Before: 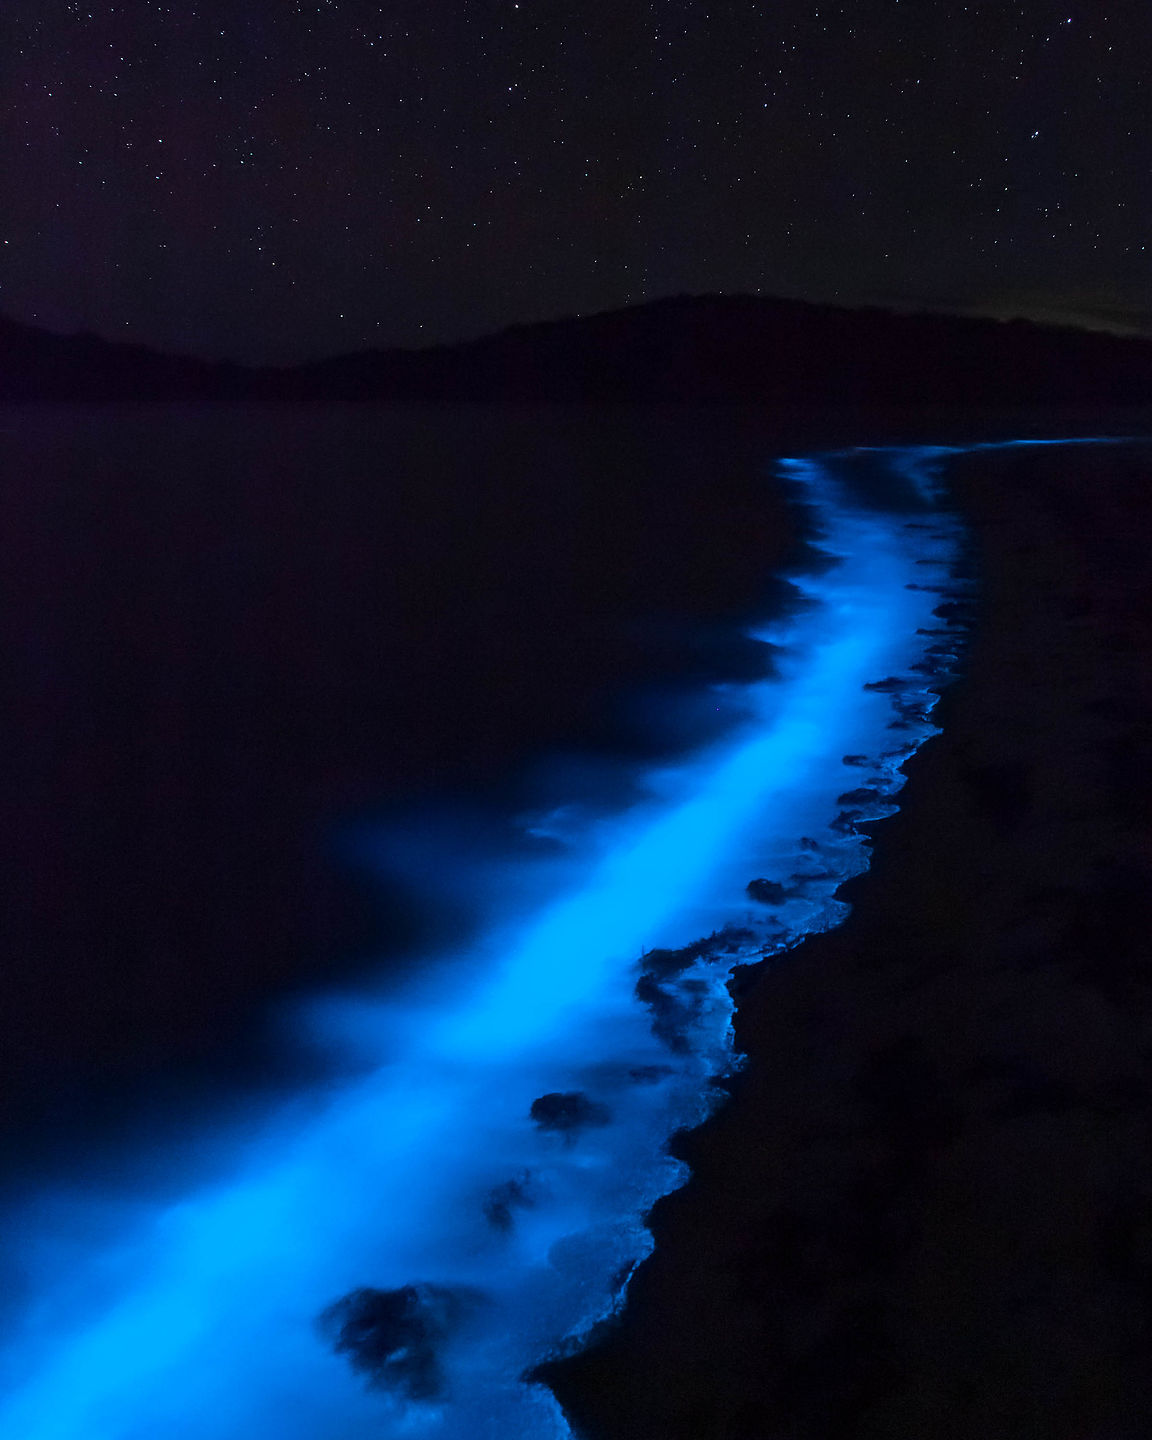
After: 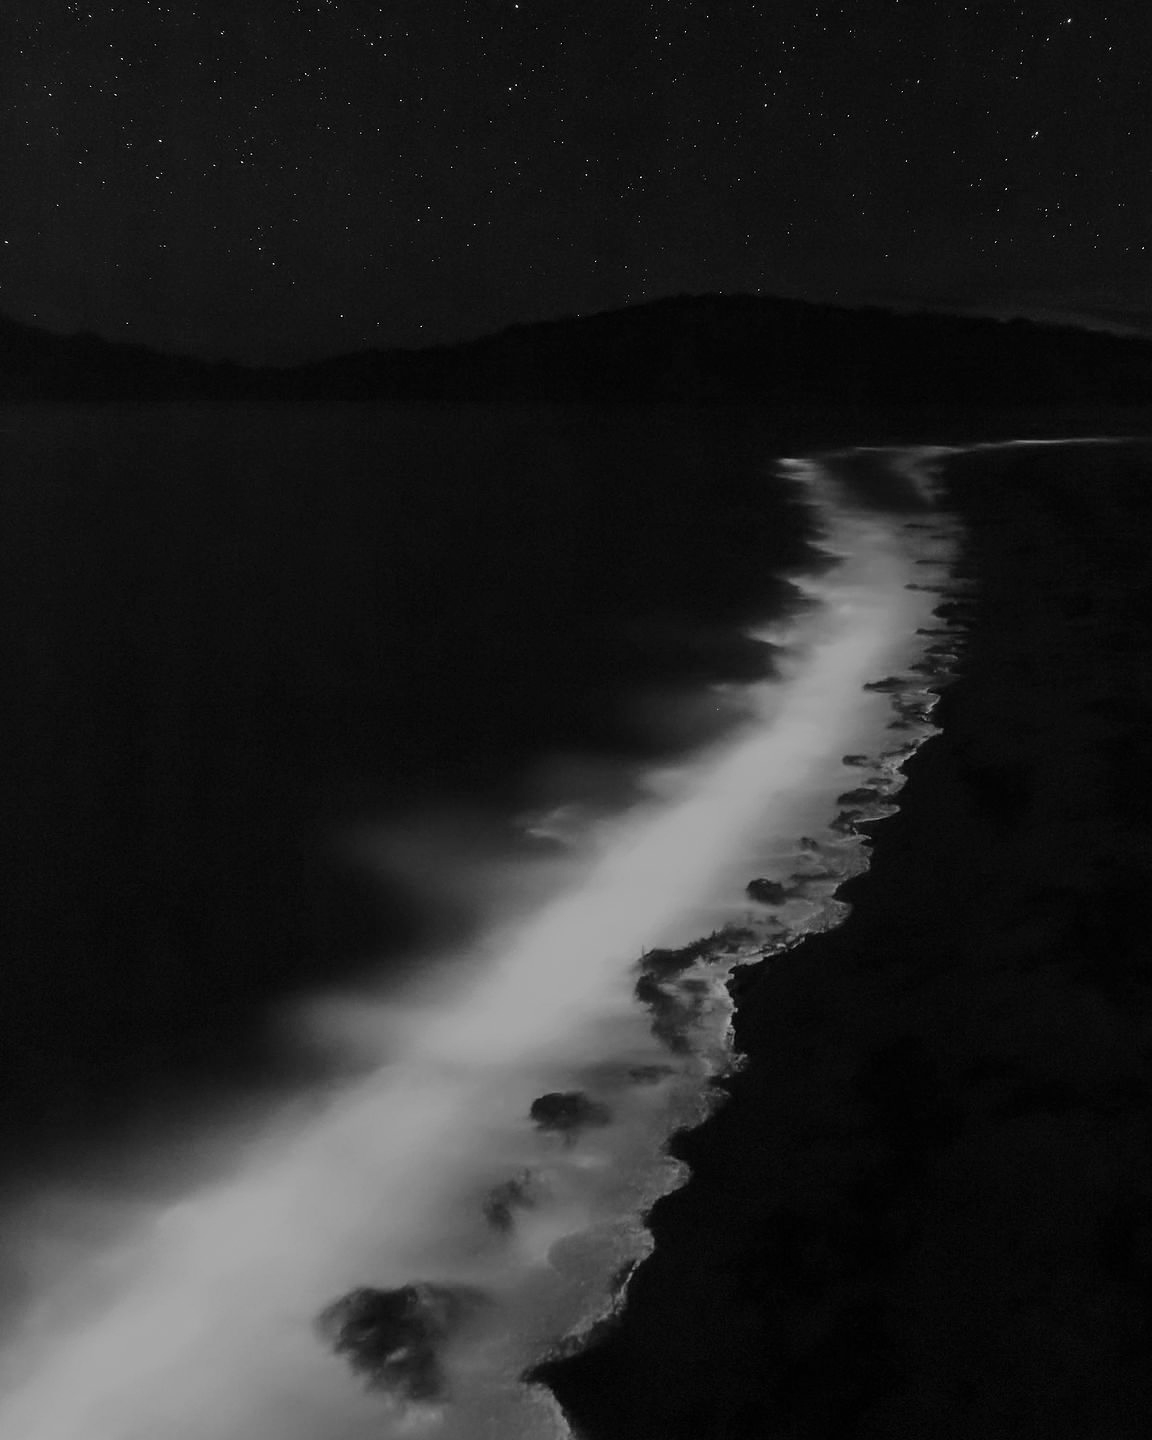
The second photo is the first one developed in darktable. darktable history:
white balance: red 1.123, blue 0.83
color calibration: output gray [0.22, 0.42, 0.37, 0], gray › normalize channels true, illuminant same as pipeline (D50), adaptation XYZ, x 0.346, y 0.359, gamut compression 0
